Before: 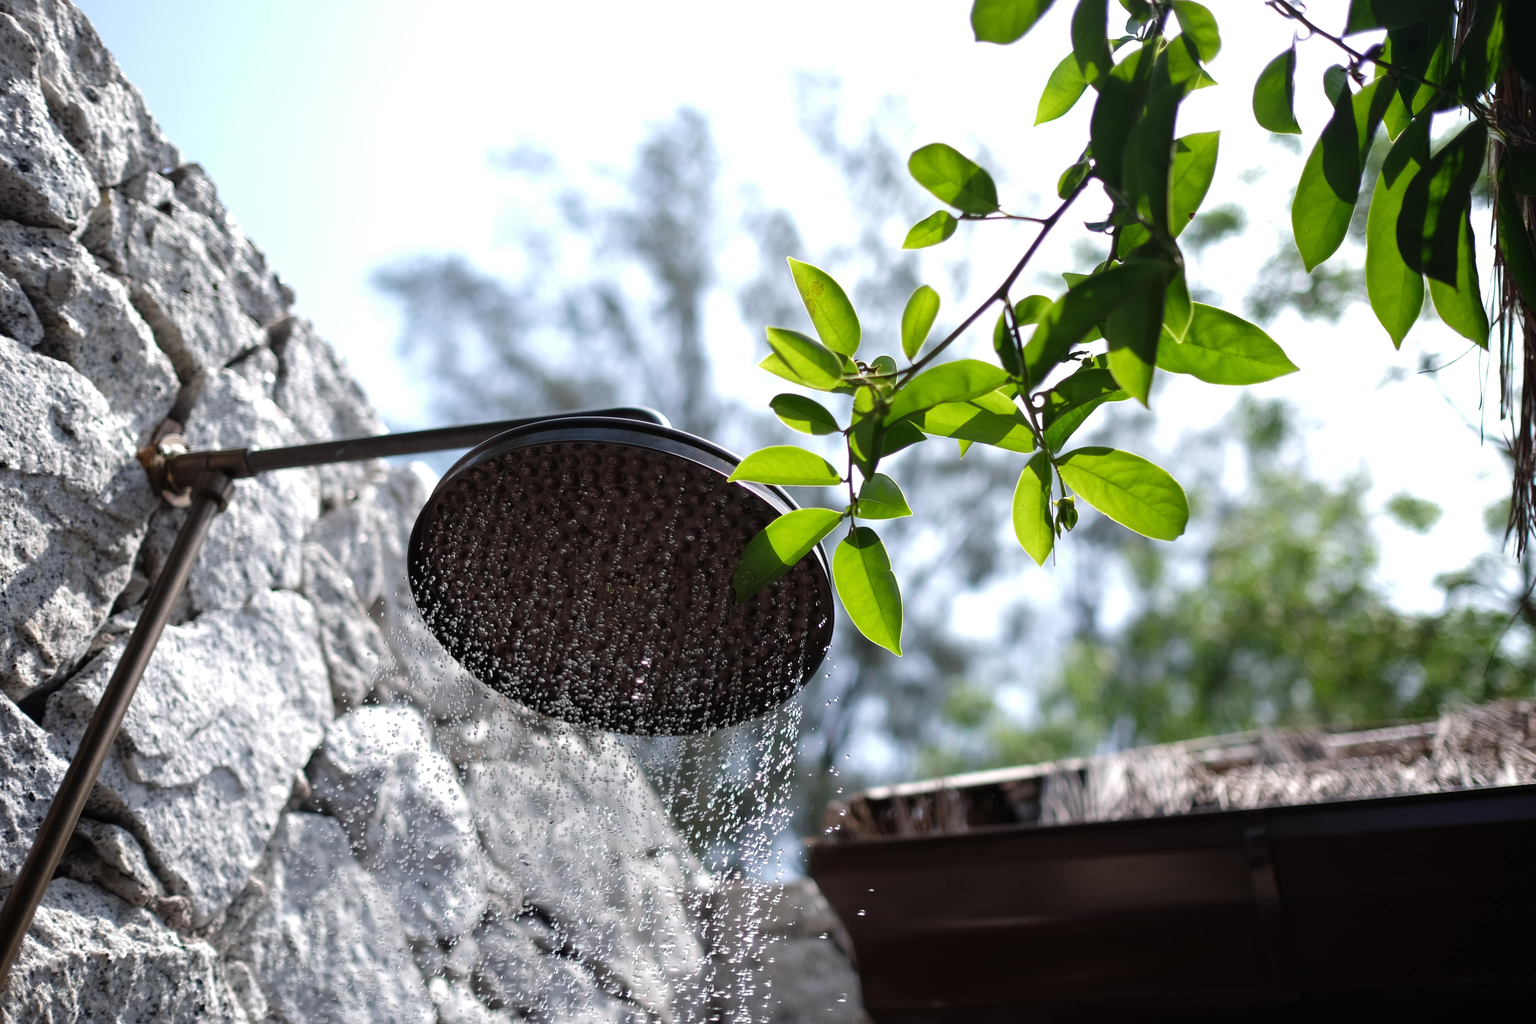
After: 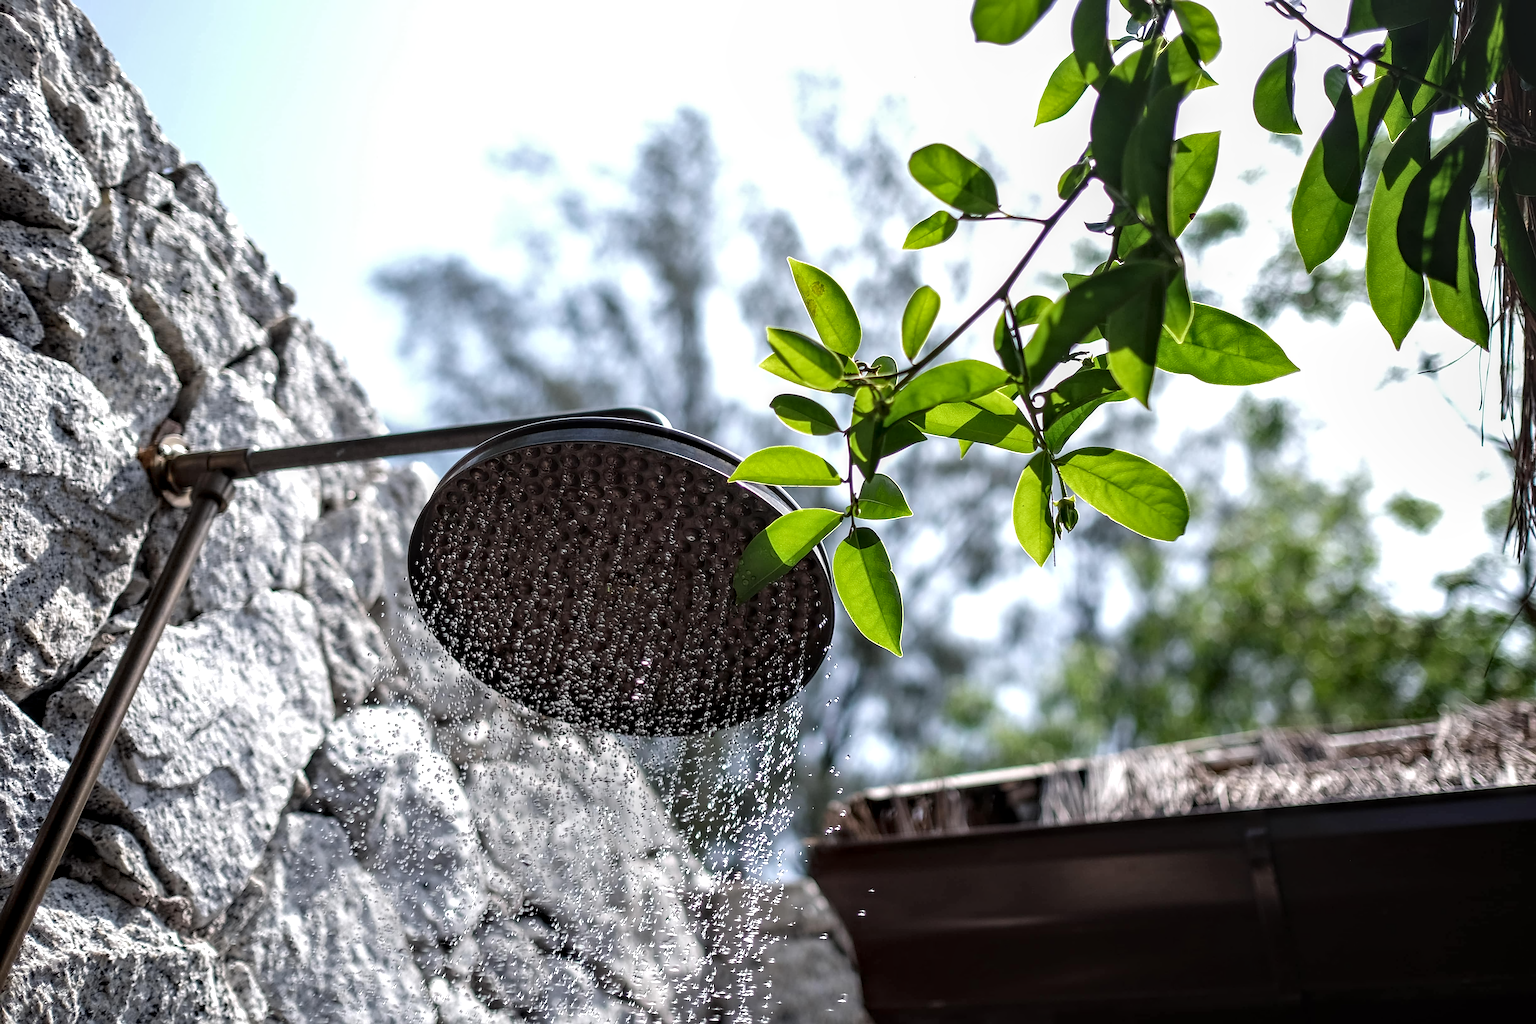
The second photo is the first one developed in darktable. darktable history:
local contrast: highlights 36%, detail 134%
contrast equalizer: y [[0.509, 0.514, 0.523, 0.542, 0.578, 0.603], [0.5 ×6], [0.509, 0.514, 0.523, 0.542, 0.578, 0.603], [0.001, 0.002, 0.003, 0.005, 0.01, 0.013], [0.001, 0.002, 0.003, 0.005, 0.01, 0.013]]
sharpen: on, module defaults
